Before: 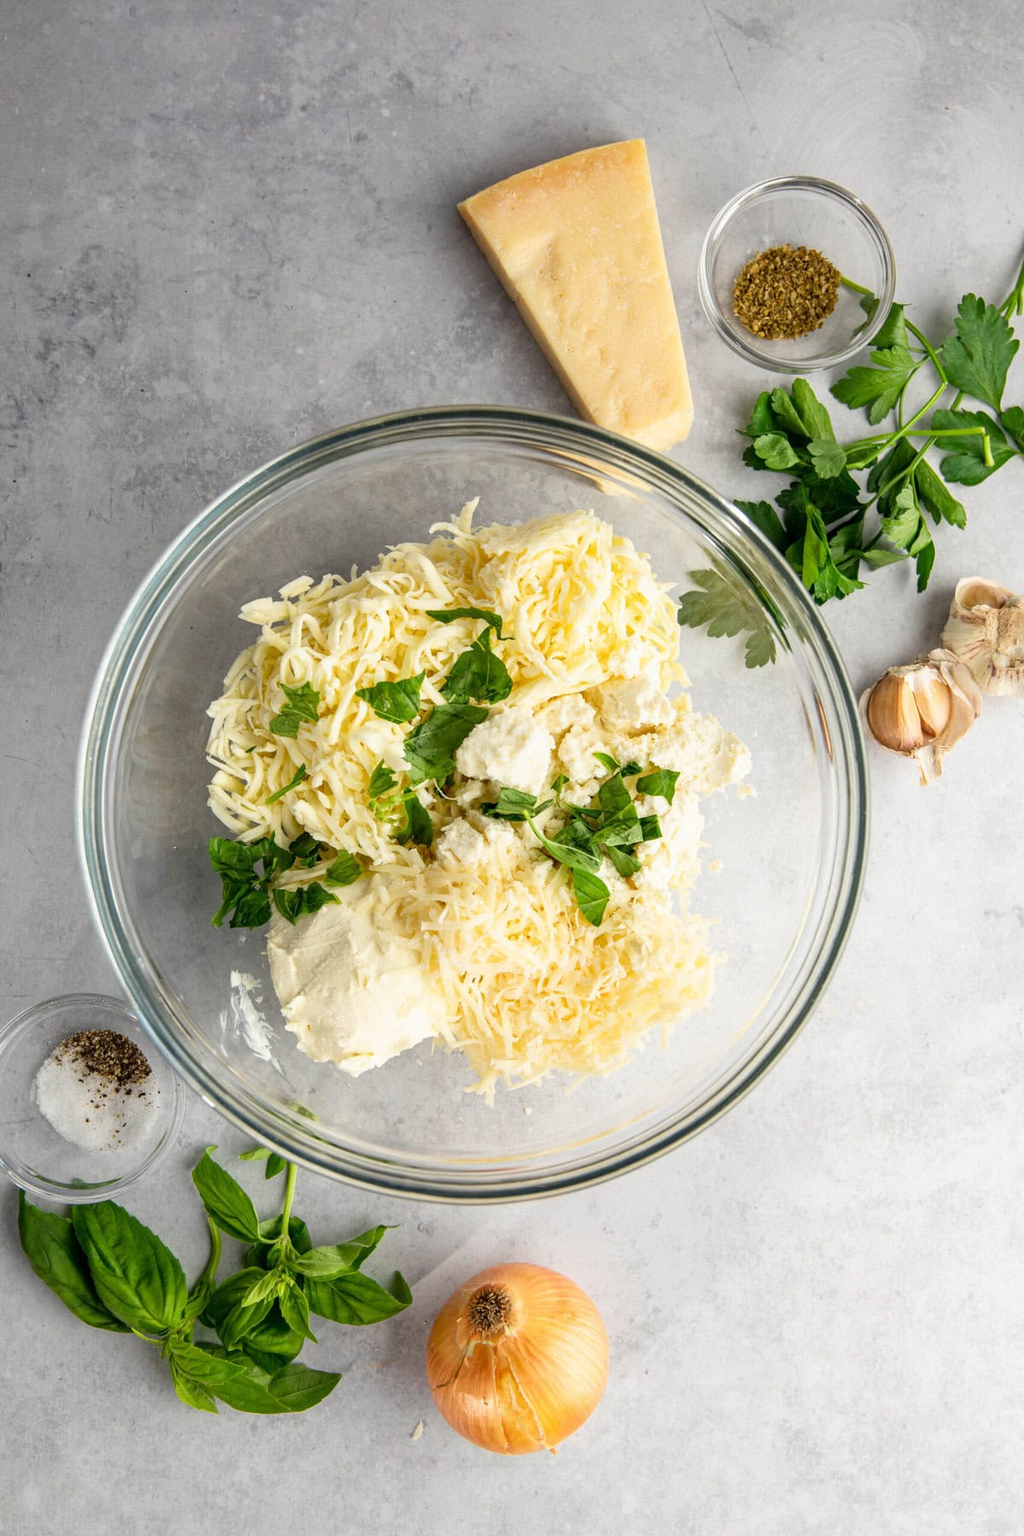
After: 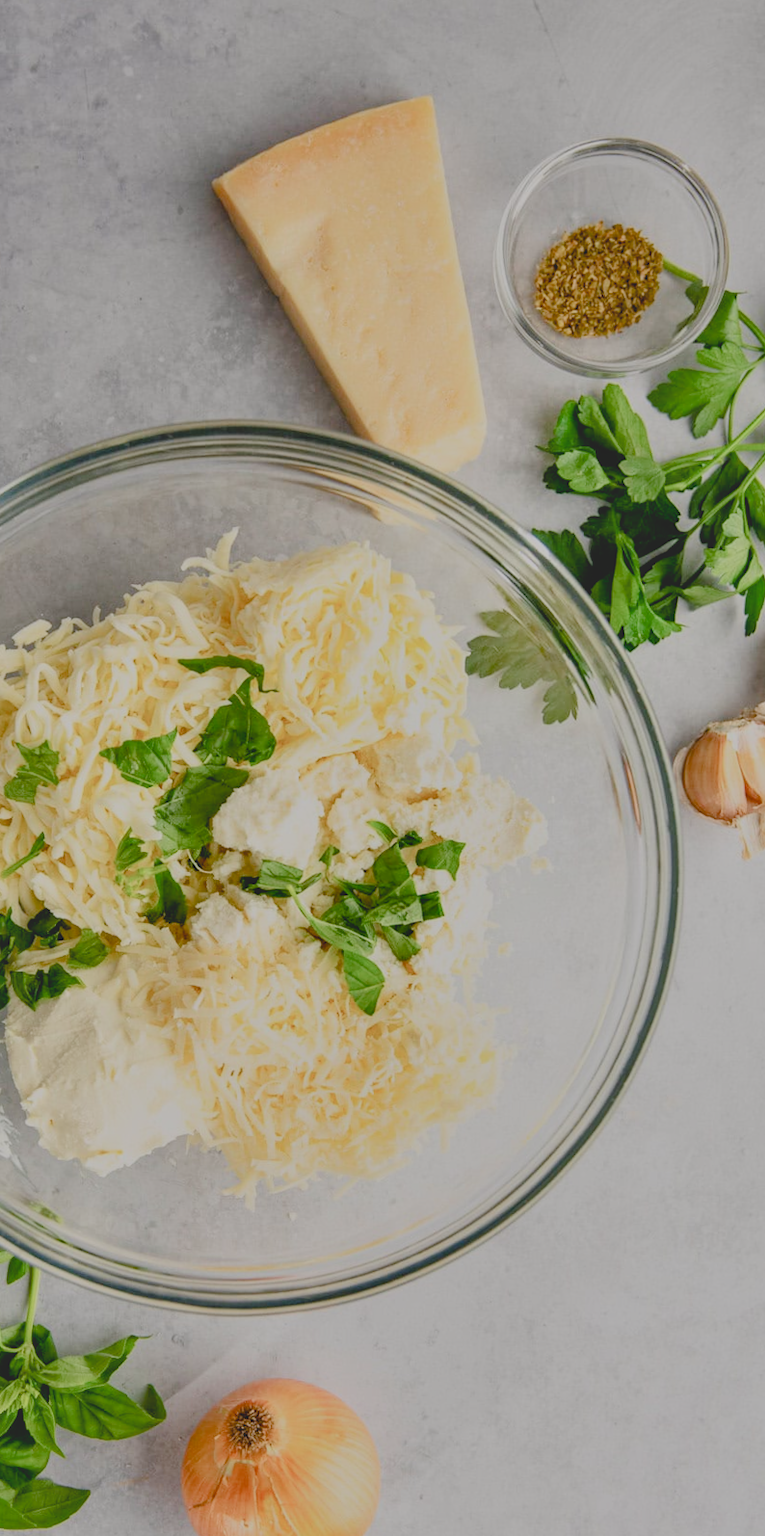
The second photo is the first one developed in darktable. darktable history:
exposure: exposure 0.376 EV, compensate highlight preservation false
filmic rgb: black relative exposure -4 EV, white relative exposure 3 EV, hardness 3.02, contrast 1.5
rotate and perspective: rotation 0.074°, lens shift (vertical) 0.096, lens shift (horizontal) -0.041, crop left 0.043, crop right 0.952, crop top 0.024, crop bottom 0.979
contrast brightness saturation: contrast -0.28
crop and rotate: left 24.034%, top 2.838%, right 6.406%, bottom 6.299%
shadows and highlights: low approximation 0.01, soften with gaussian
tone equalizer: on, module defaults
color balance rgb: shadows lift › chroma 1%, shadows lift › hue 113°, highlights gain › chroma 0.2%, highlights gain › hue 333°, perceptual saturation grading › global saturation 20%, perceptual saturation grading › highlights -50%, perceptual saturation grading › shadows 25%, contrast -30%
